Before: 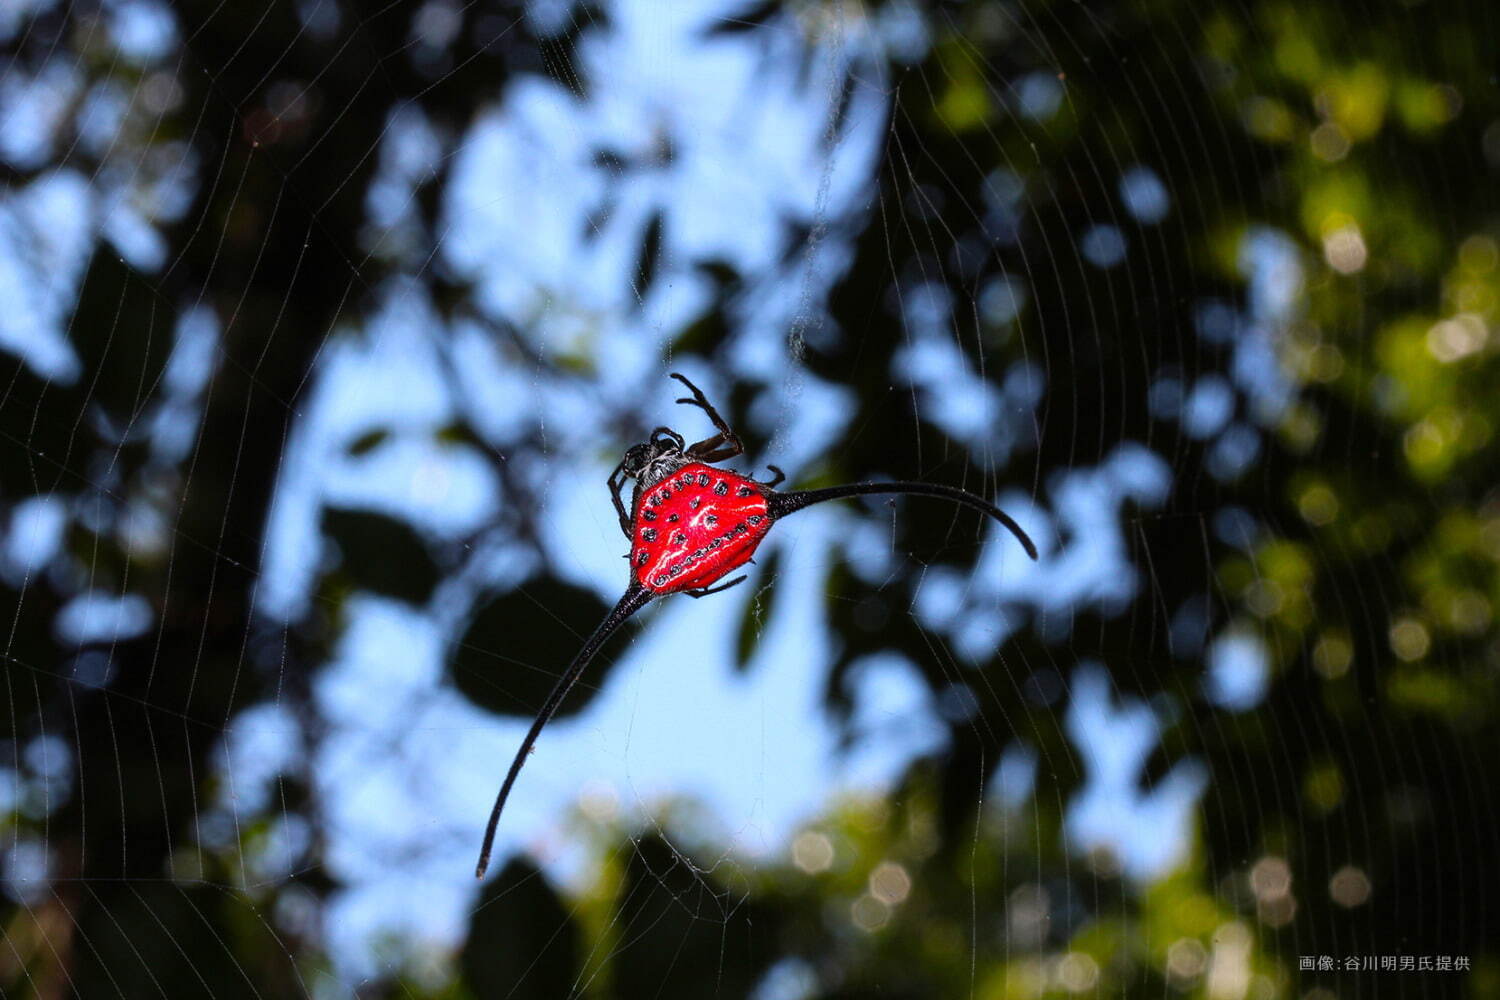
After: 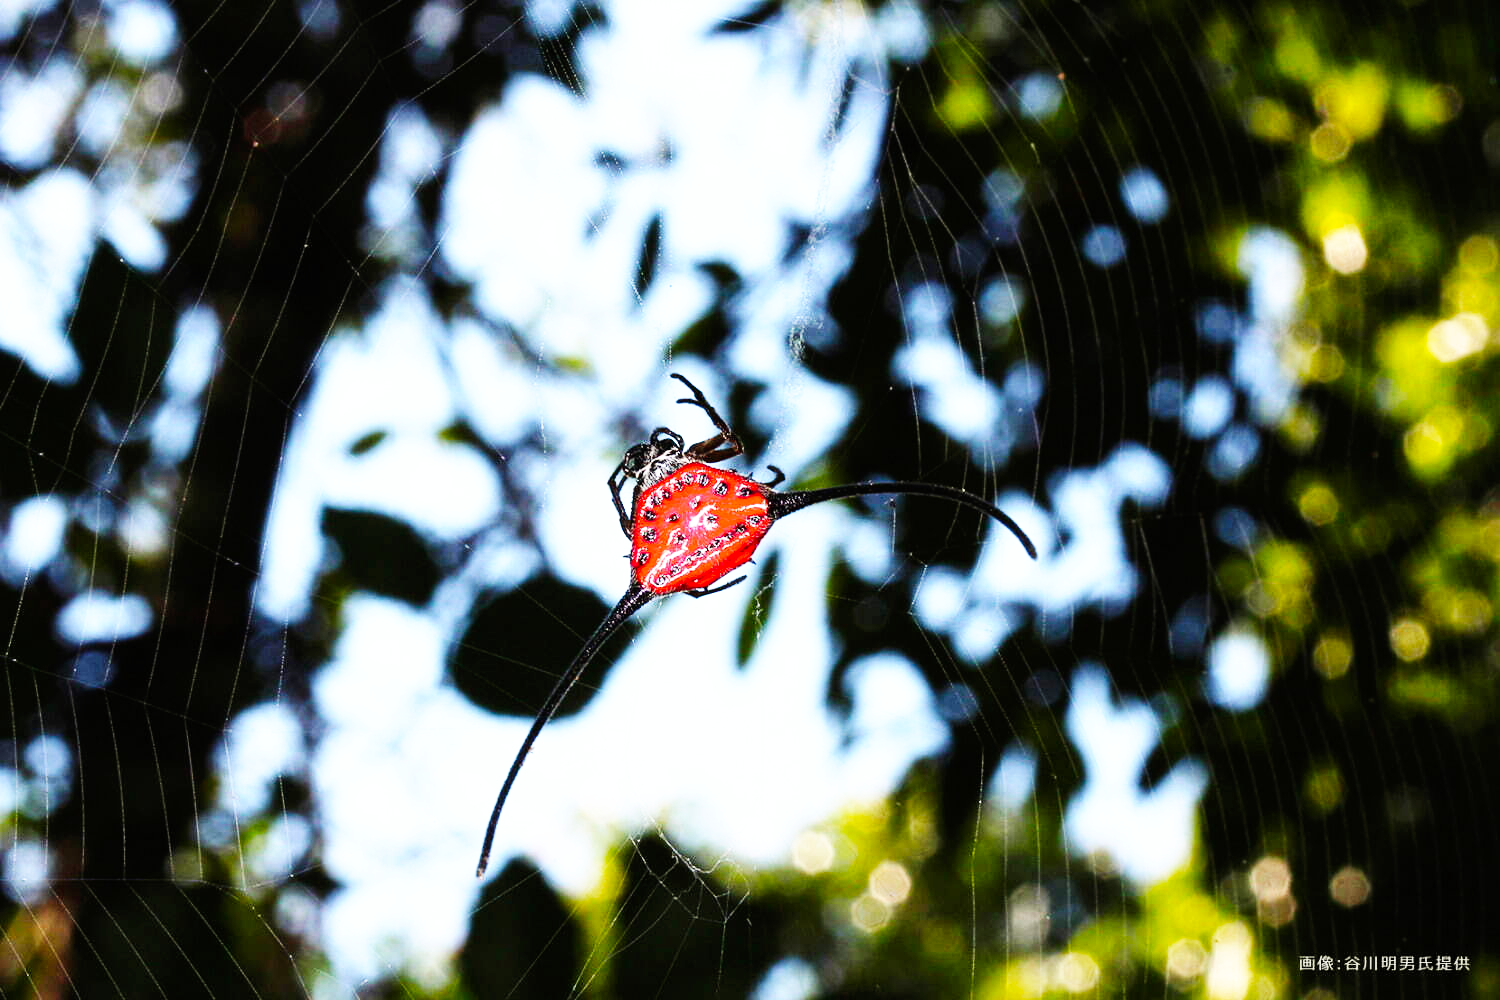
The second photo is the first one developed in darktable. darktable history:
base curve: curves: ch0 [(0, 0) (0.007, 0.004) (0.027, 0.03) (0.046, 0.07) (0.207, 0.54) (0.442, 0.872) (0.673, 0.972) (1, 1)], preserve colors none
exposure: exposure 0.6 EV, compensate highlight preservation false
rgb curve: curves: ch2 [(0, 0) (0.567, 0.512) (1, 1)], mode RGB, independent channels
